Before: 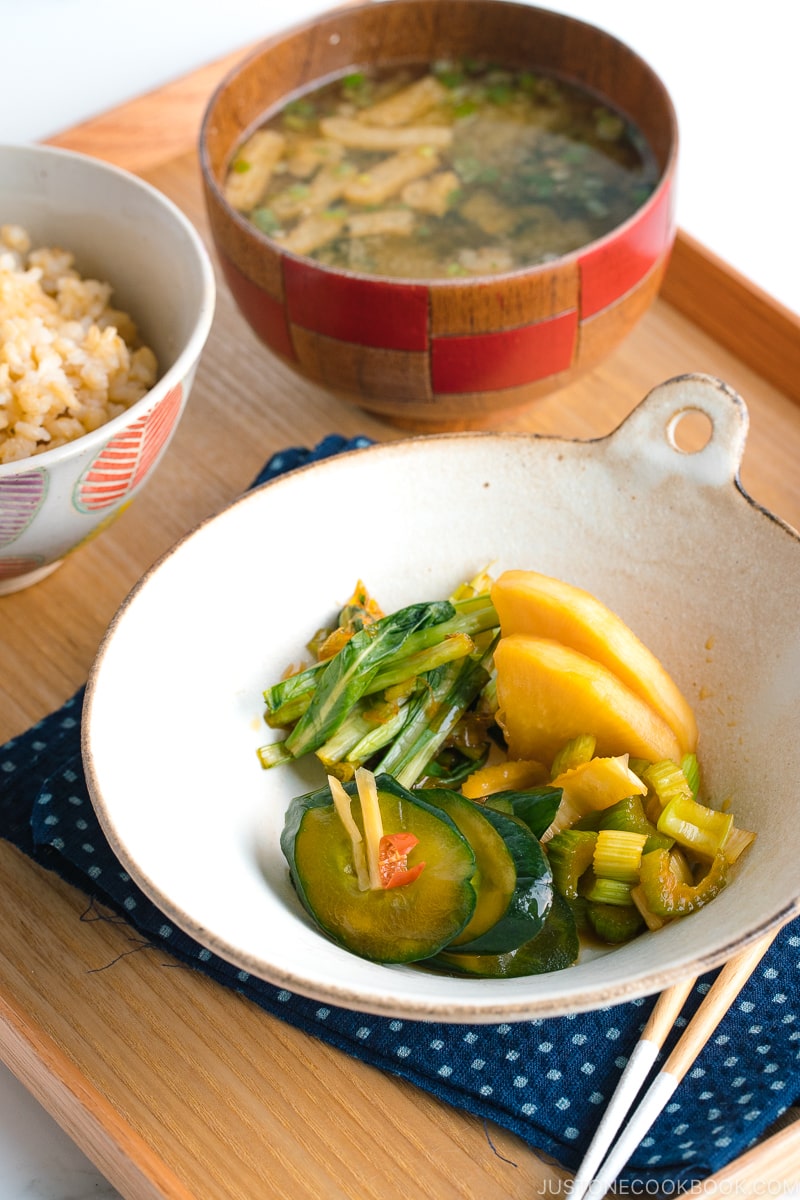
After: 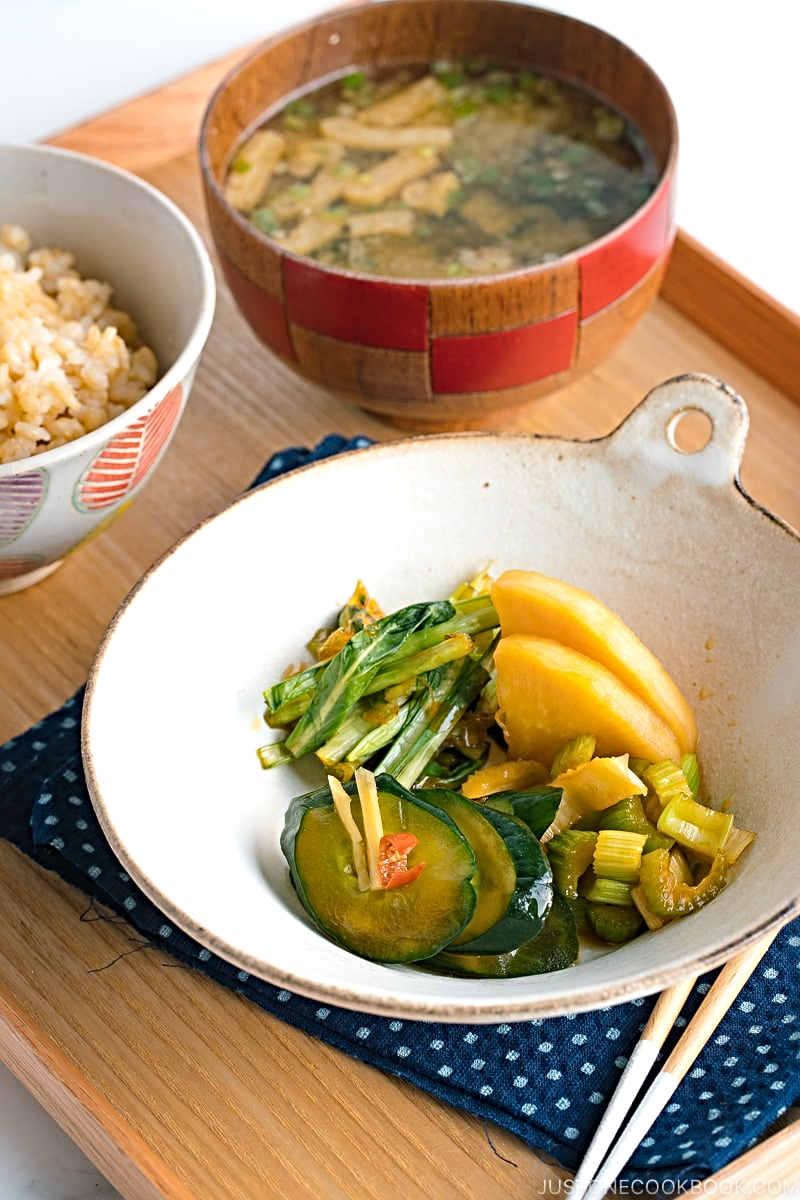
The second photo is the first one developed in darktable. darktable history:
sharpen: radius 4.859
